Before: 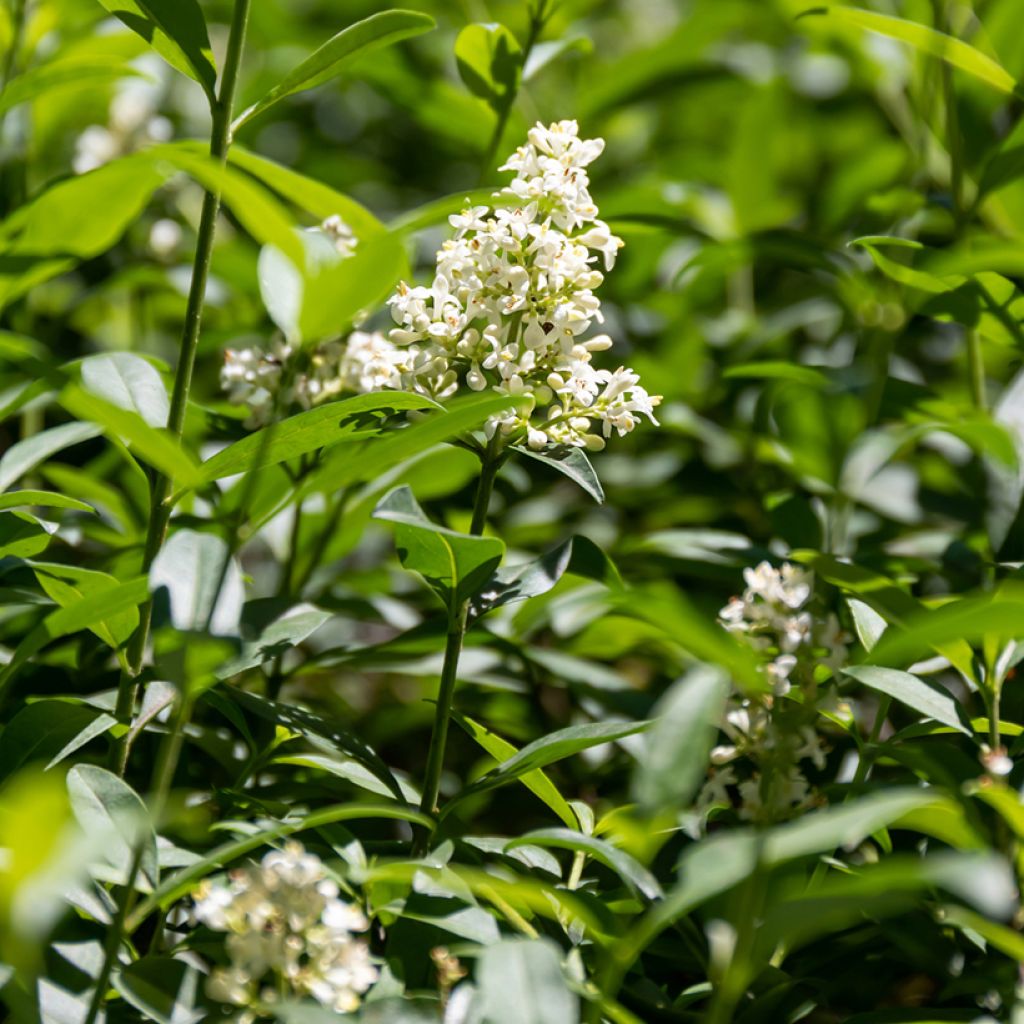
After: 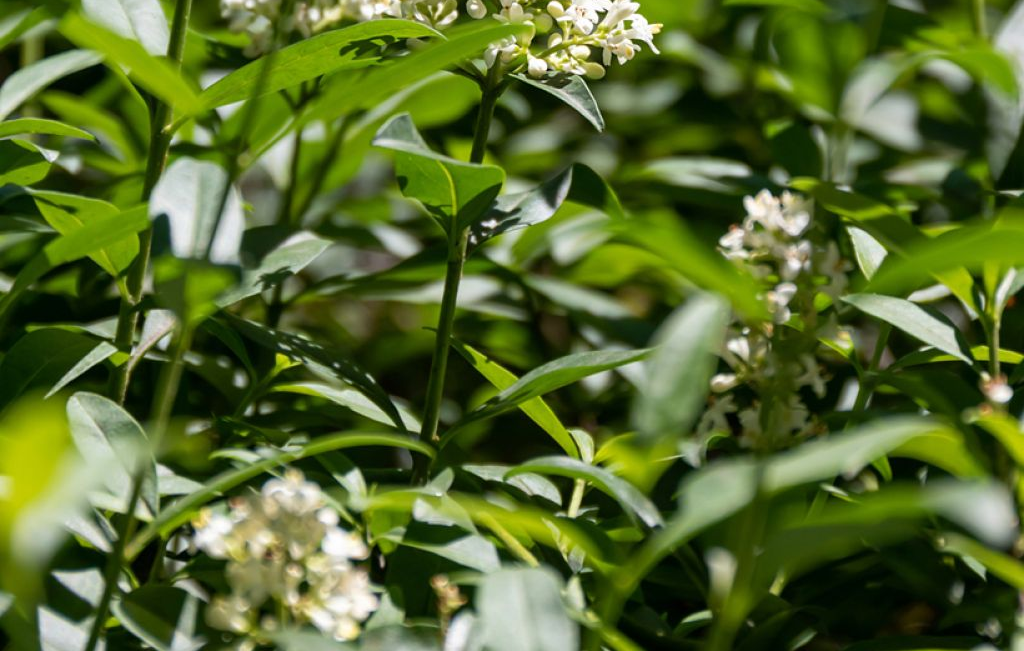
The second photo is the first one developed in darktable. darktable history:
crop and rotate: top 36.387%
